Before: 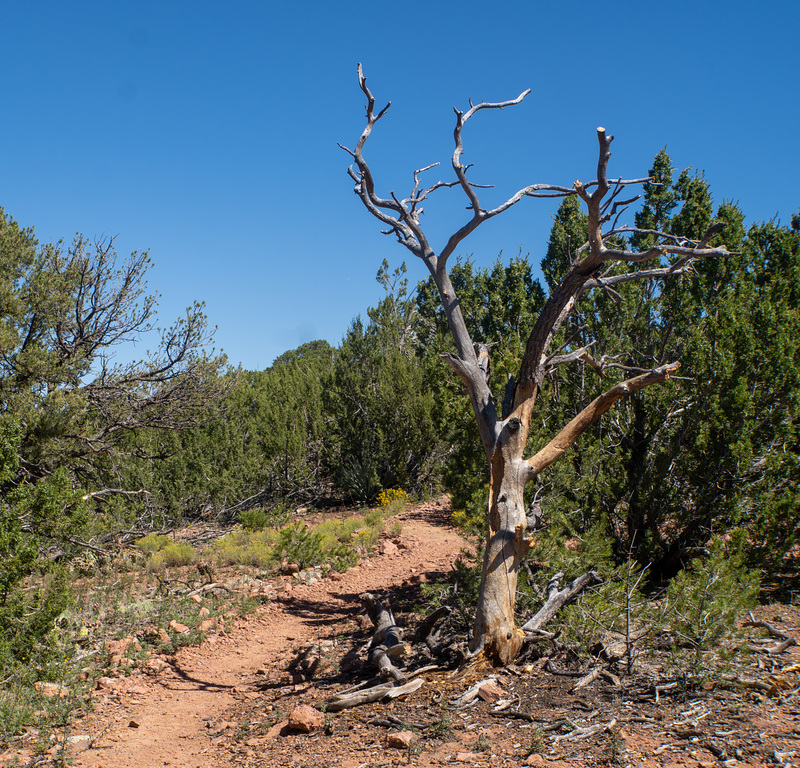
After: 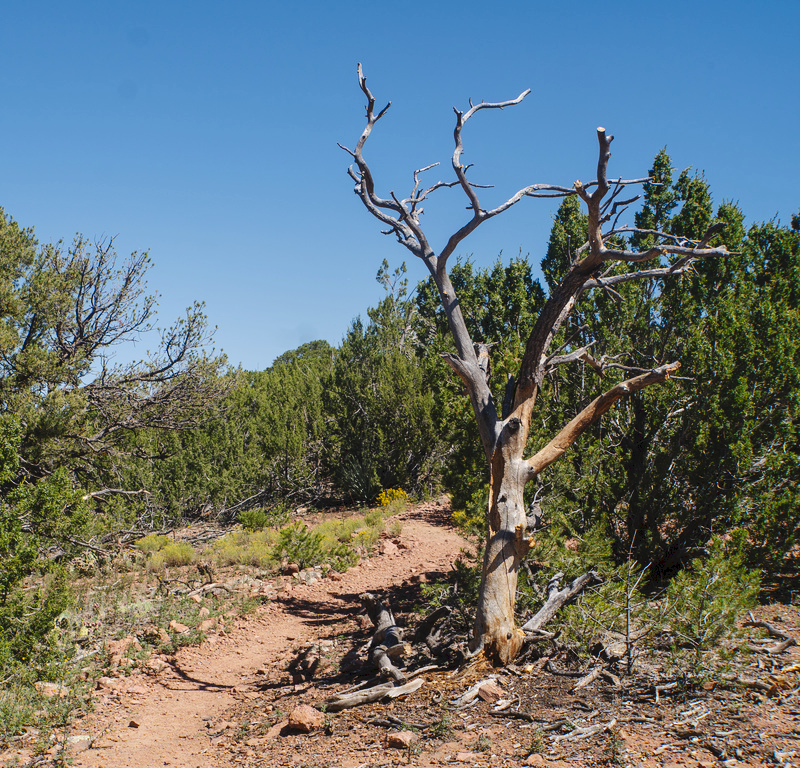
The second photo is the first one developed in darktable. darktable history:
tone curve: curves: ch0 [(0, 0) (0.003, 0.054) (0.011, 0.058) (0.025, 0.069) (0.044, 0.087) (0.069, 0.1) (0.1, 0.123) (0.136, 0.152) (0.177, 0.183) (0.224, 0.234) (0.277, 0.291) (0.335, 0.367) (0.399, 0.441) (0.468, 0.524) (0.543, 0.6) (0.623, 0.673) (0.709, 0.744) (0.801, 0.812) (0.898, 0.89) (1, 1)], preserve colors none
